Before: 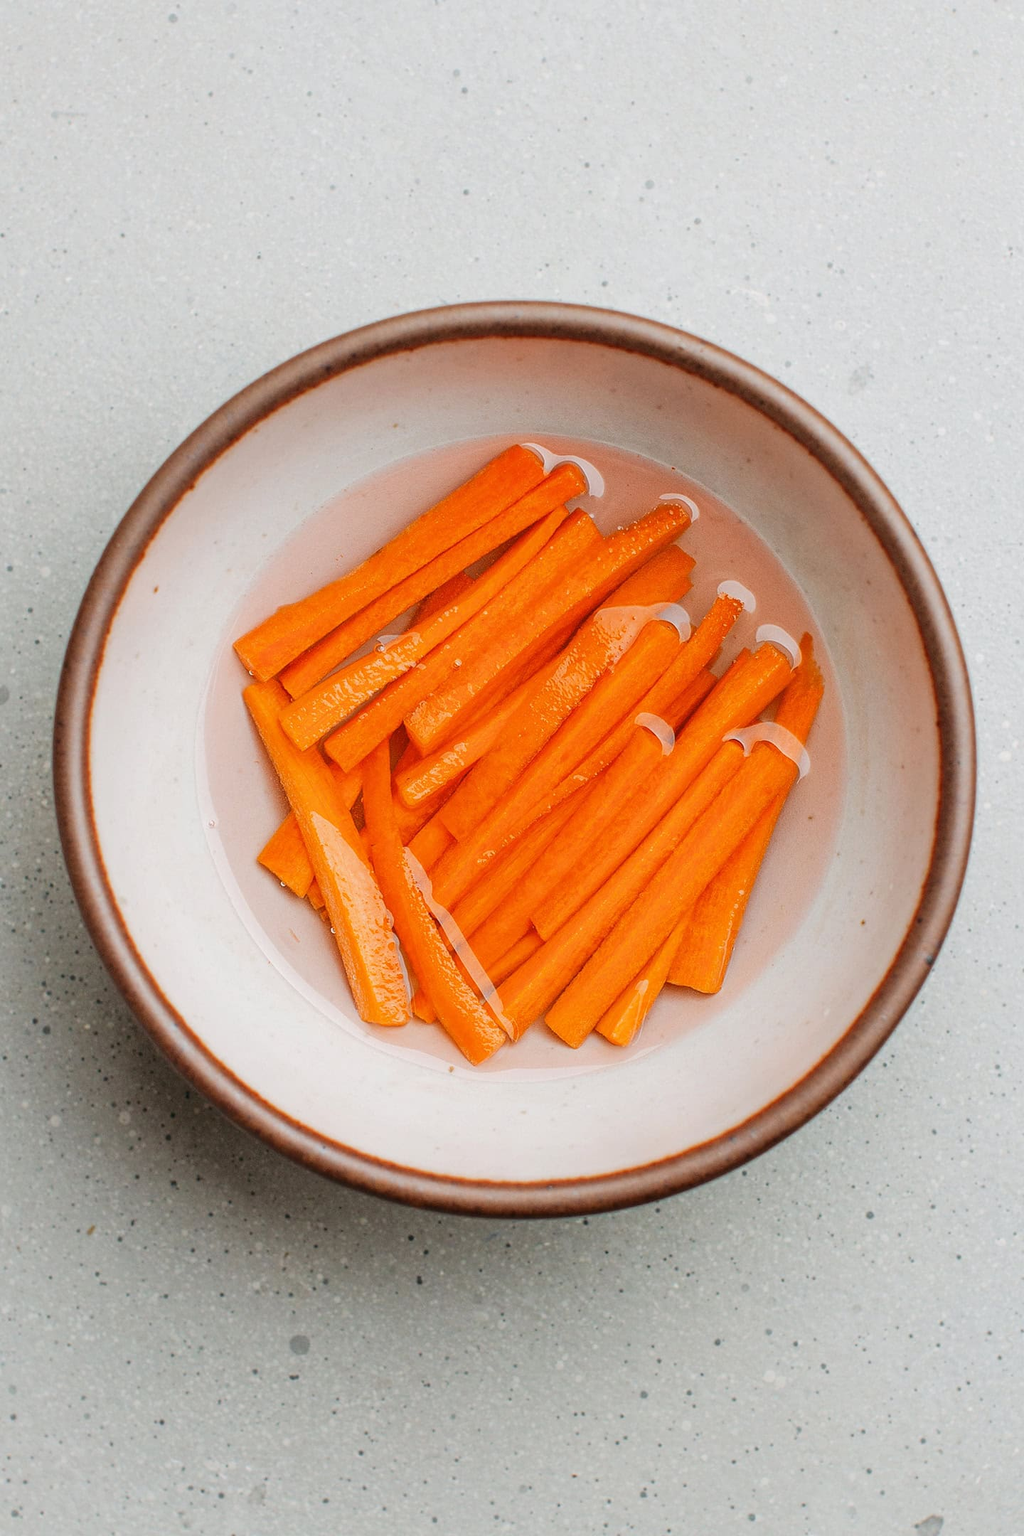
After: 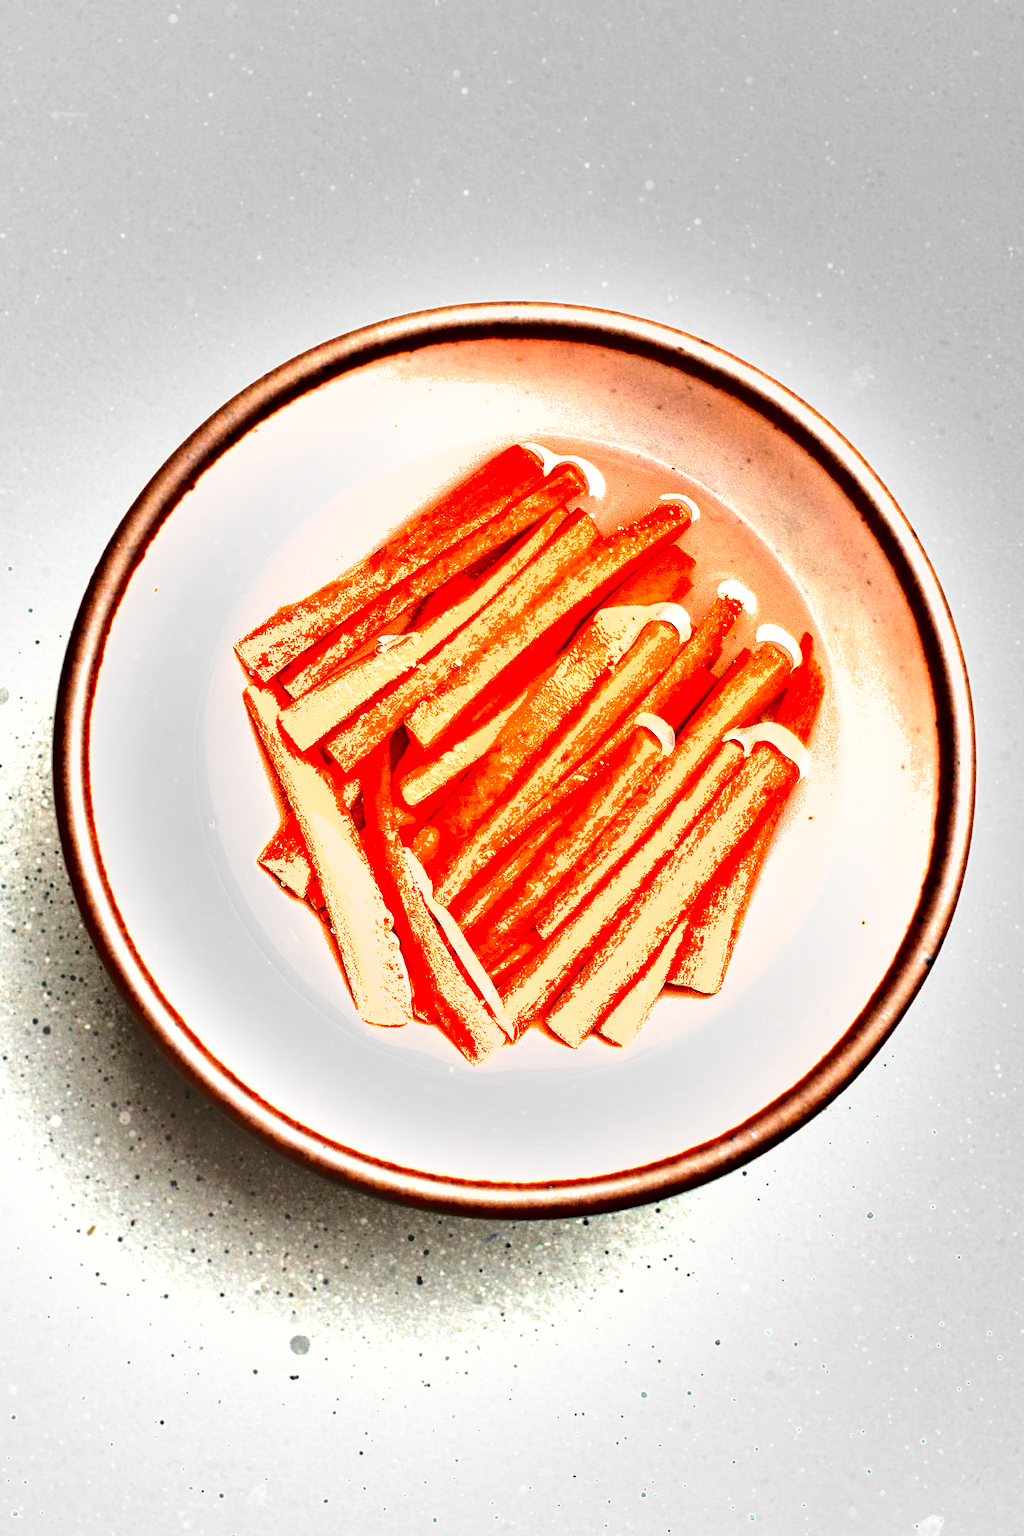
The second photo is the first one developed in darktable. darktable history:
exposure: black level correction 0, exposure 1.63 EV, compensate exposure bias true, compensate highlight preservation false
shadows and highlights: soften with gaussian
